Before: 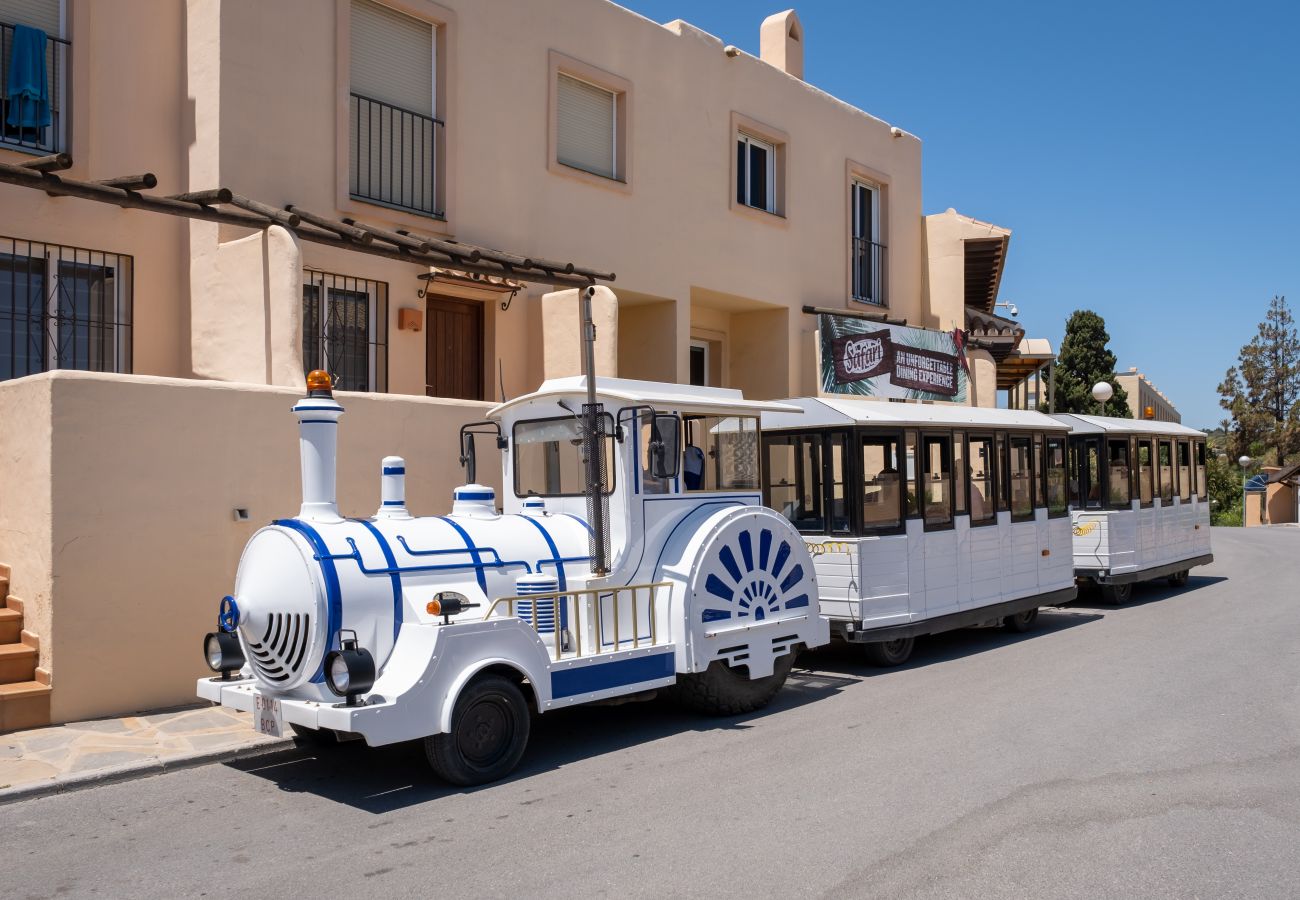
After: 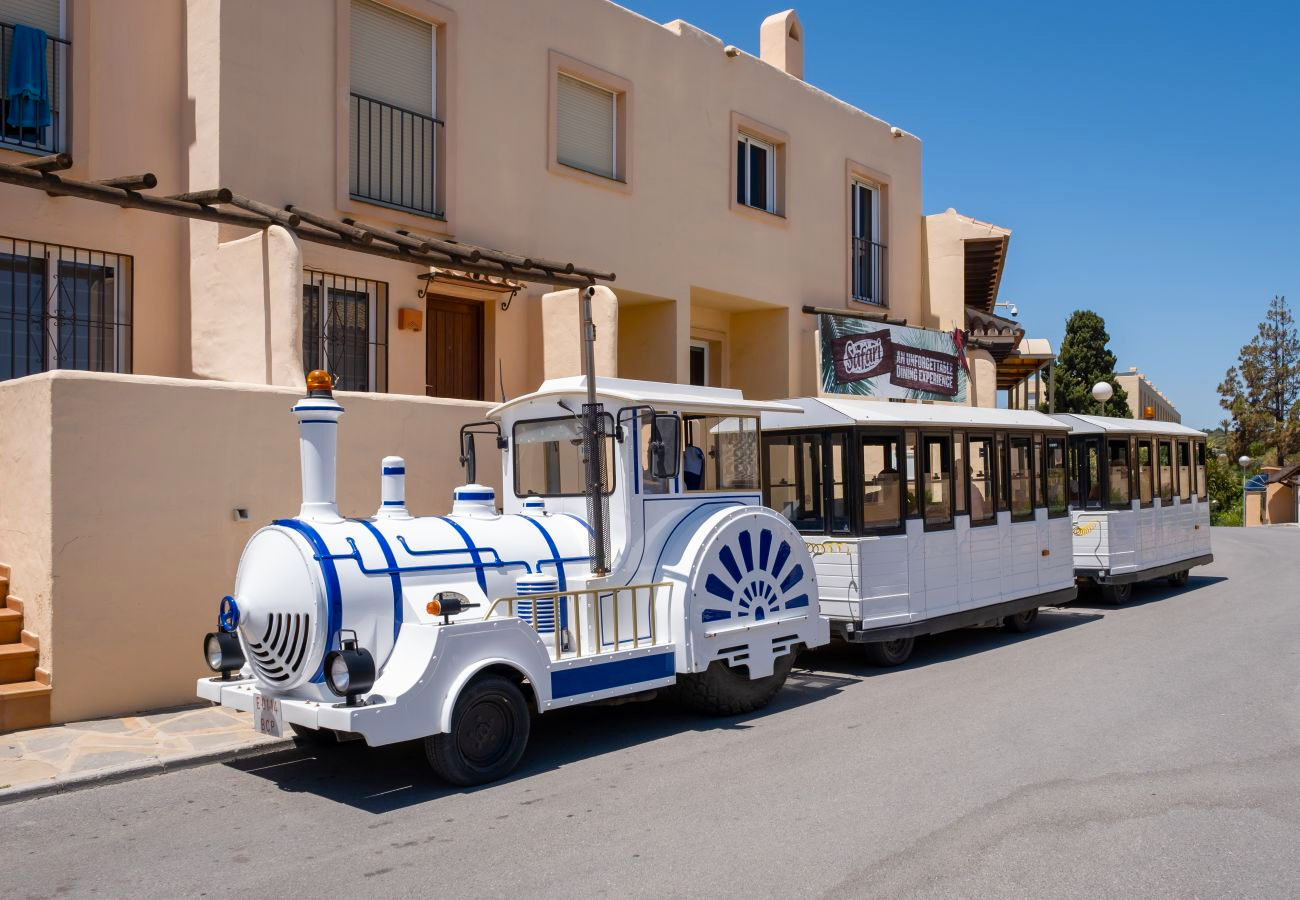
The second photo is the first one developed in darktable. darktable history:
color balance rgb: perceptual saturation grading › global saturation 20%, perceptual saturation grading › highlights -24.972%, perceptual saturation grading › shadows 24.667%
exposure: black level correction 0, exposure 0 EV, compensate highlight preservation false
